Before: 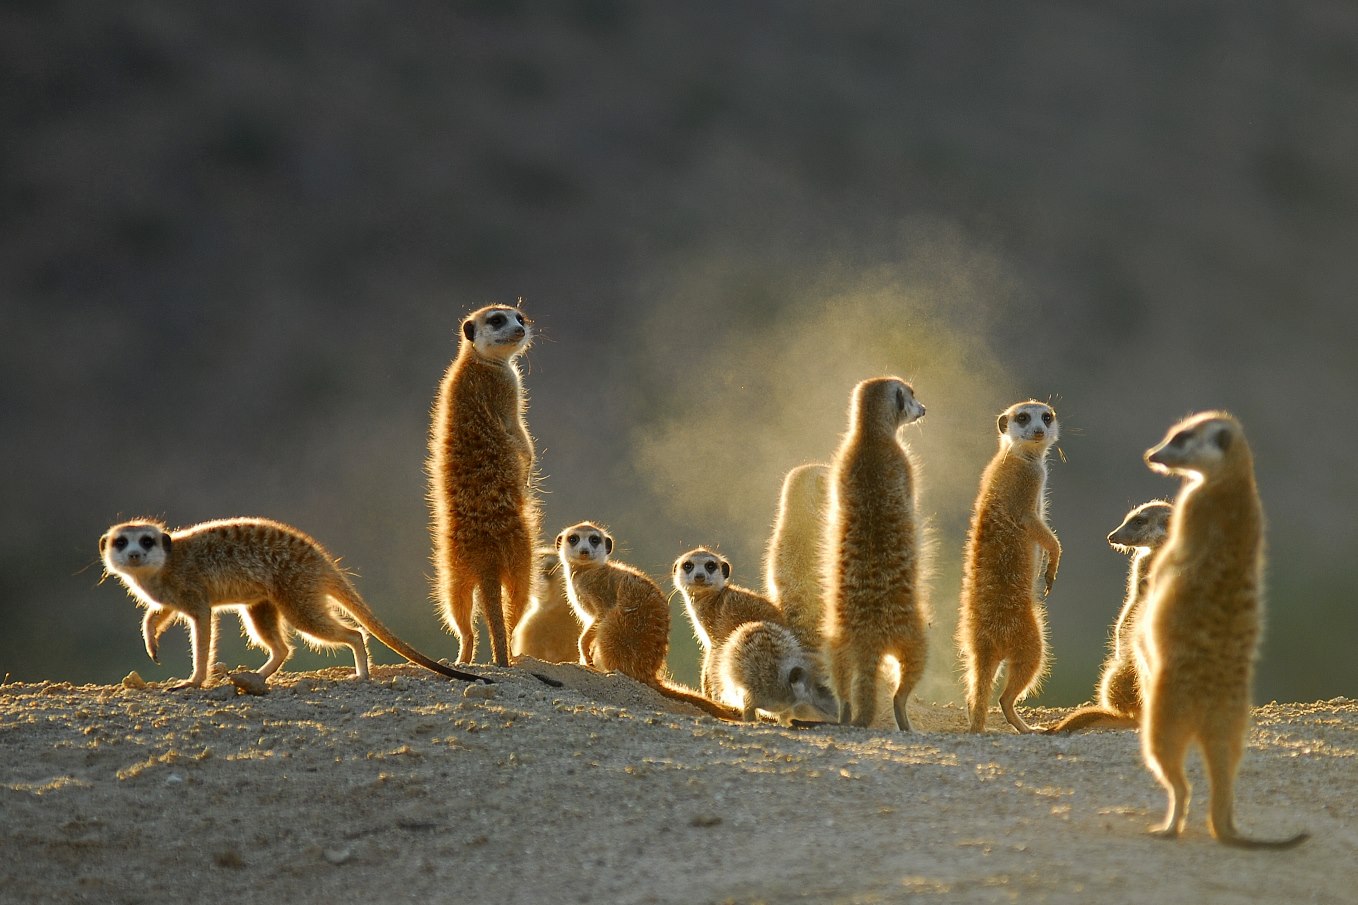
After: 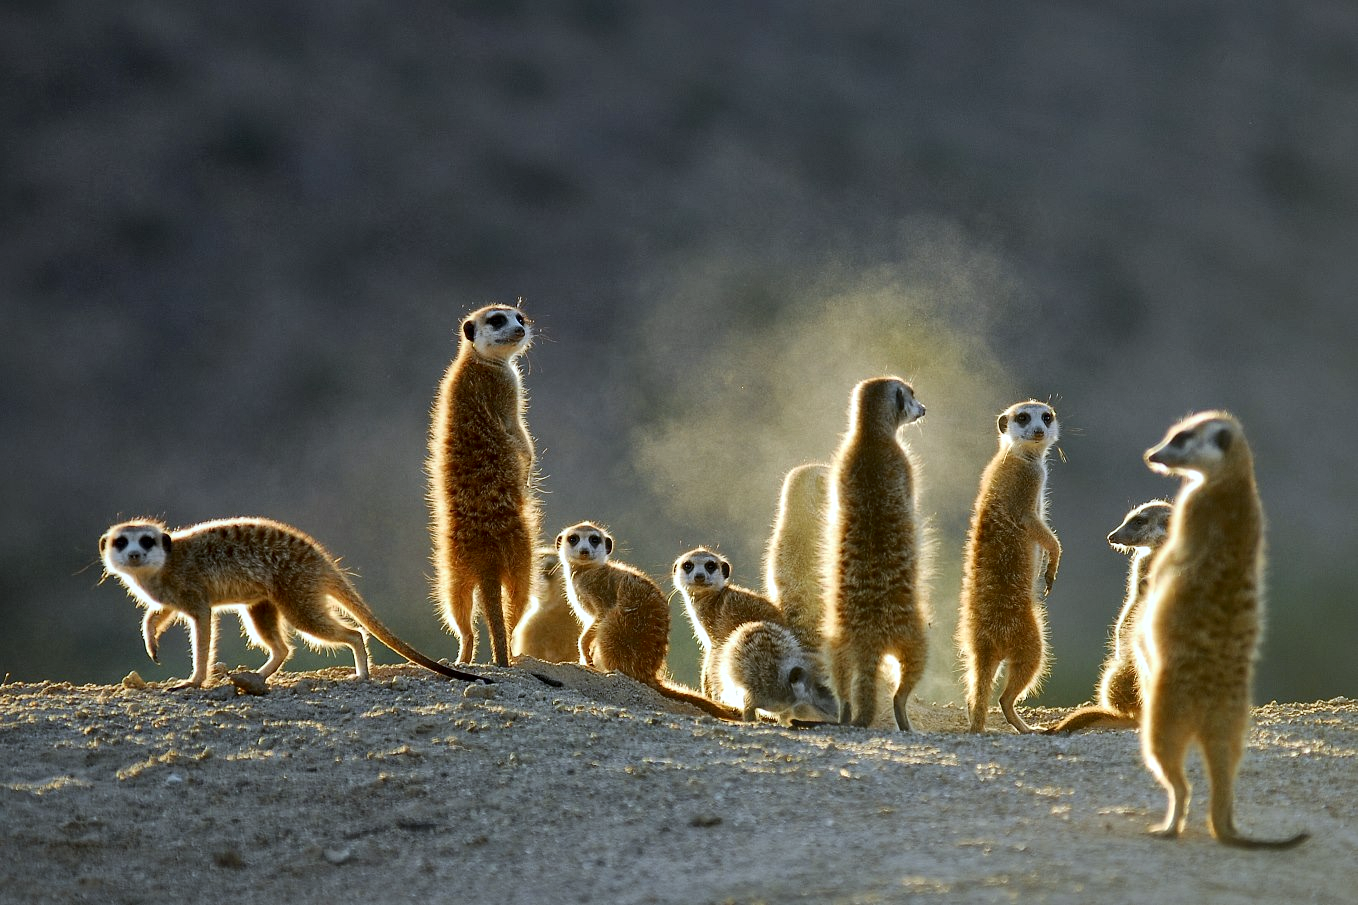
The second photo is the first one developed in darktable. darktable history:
local contrast: mode bilateral grid, contrast 25, coarseness 47, detail 151%, midtone range 0.2
white balance: red 0.931, blue 1.11
